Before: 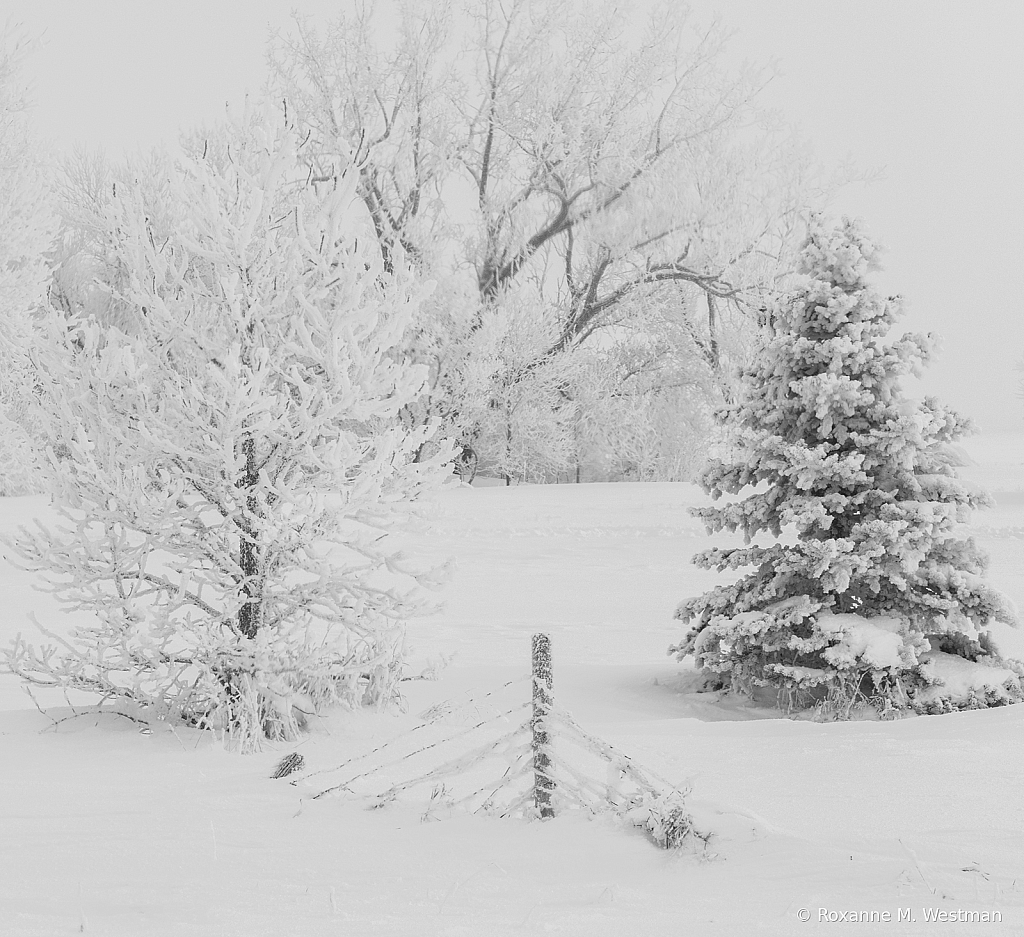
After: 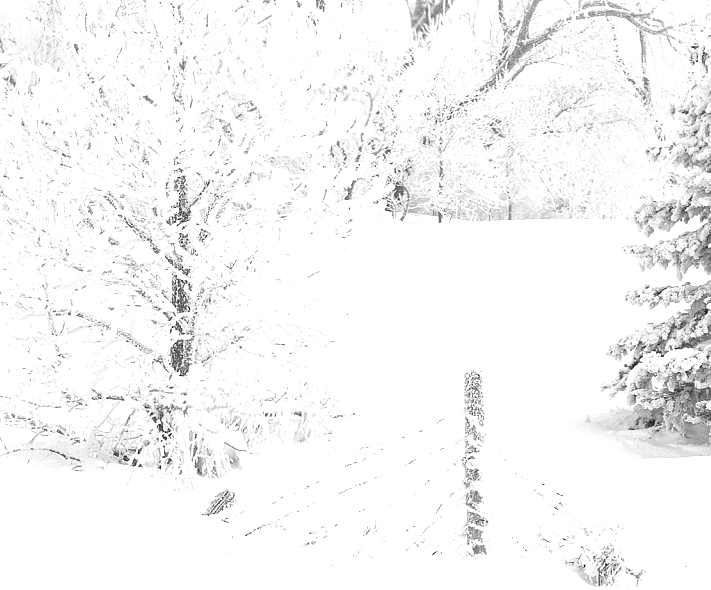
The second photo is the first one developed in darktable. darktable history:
crop: left 6.707%, top 28.174%, right 23.809%, bottom 8.832%
exposure: exposure 0.997 EV, compensate exposure bias true, compensate highlight preservation false
